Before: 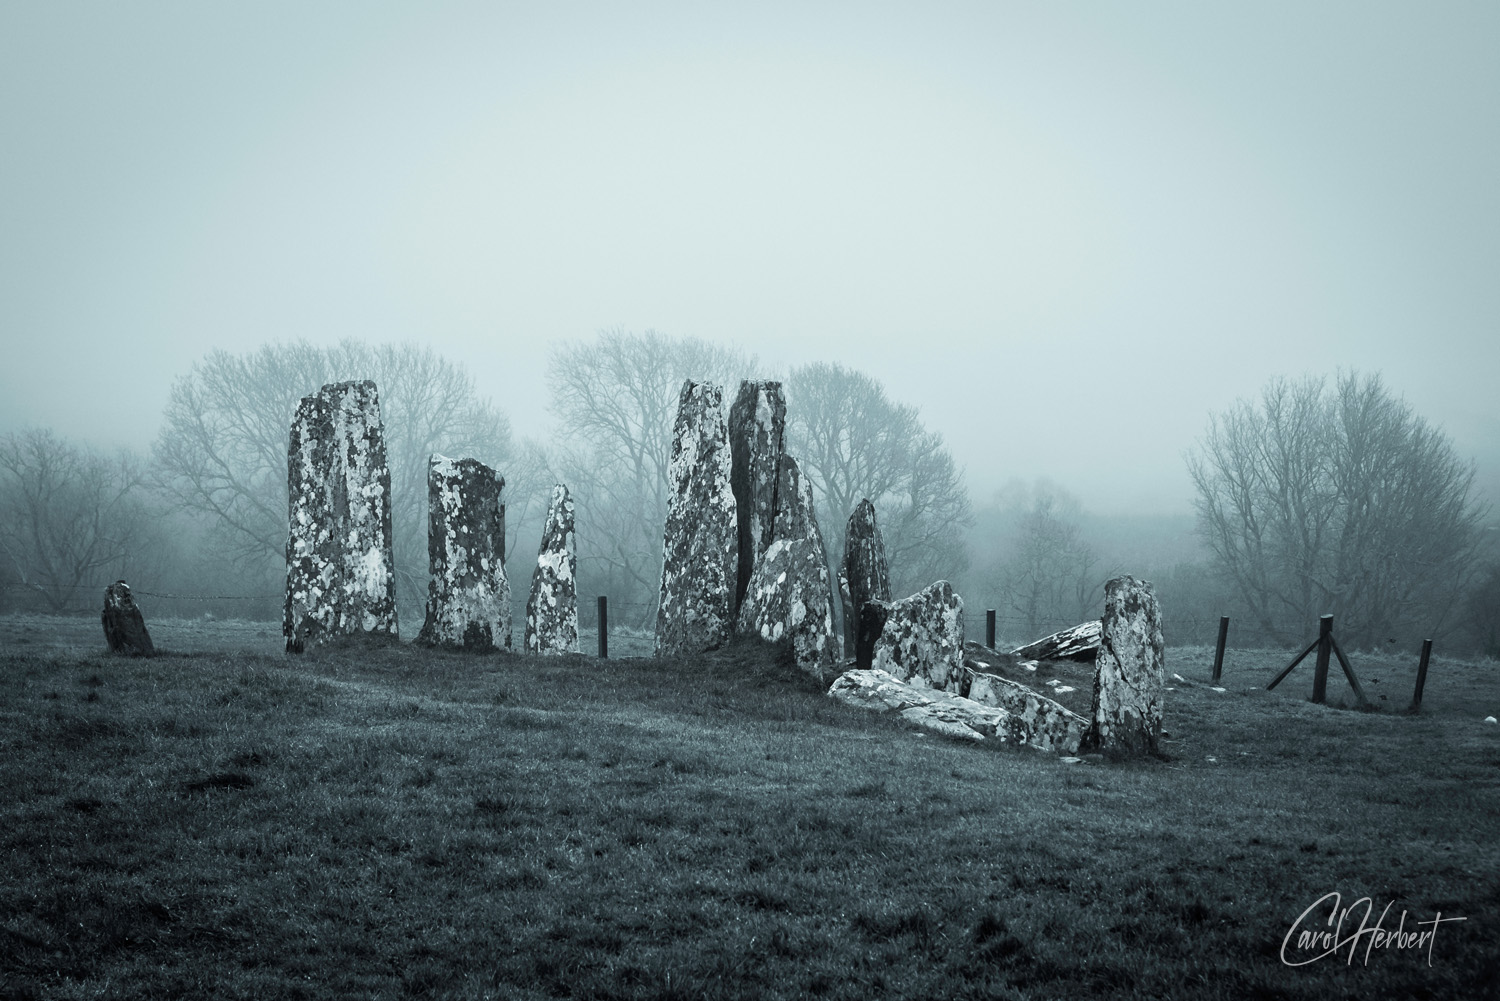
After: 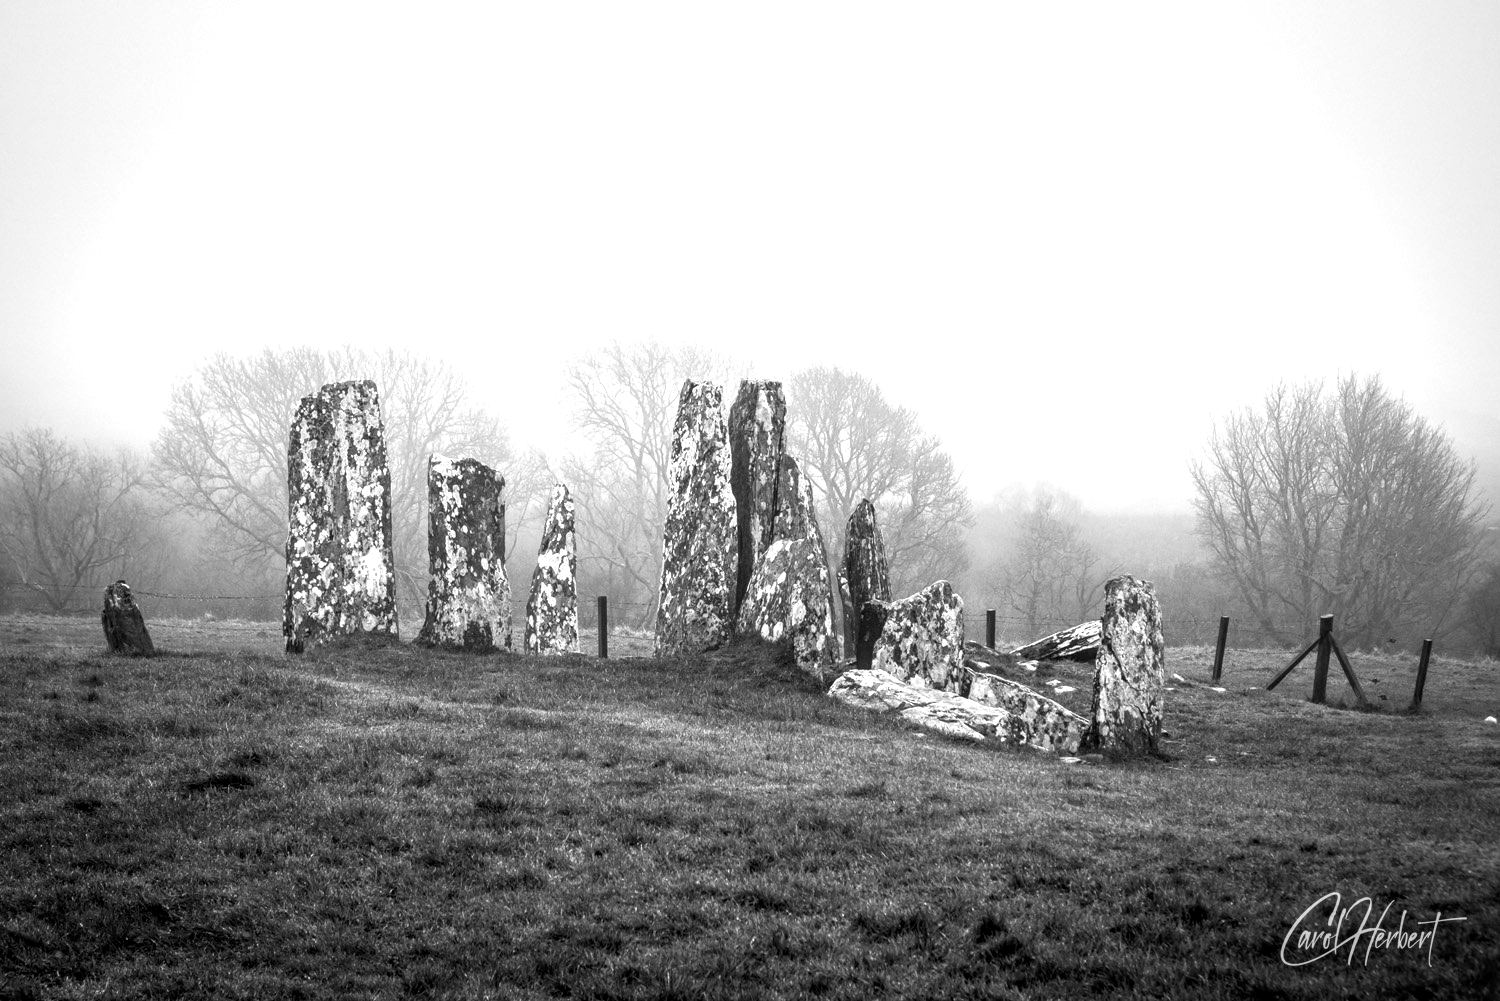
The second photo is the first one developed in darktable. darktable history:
exposure: exposure 0.773 EV, compensate highlight preservation false
local contrast: detail 130%
color calibration: output gray [0.22, 0.42, 0.37, 0], illuminant as shot in camera, x 0.358, y 0.373, temperature 4628.91 K
